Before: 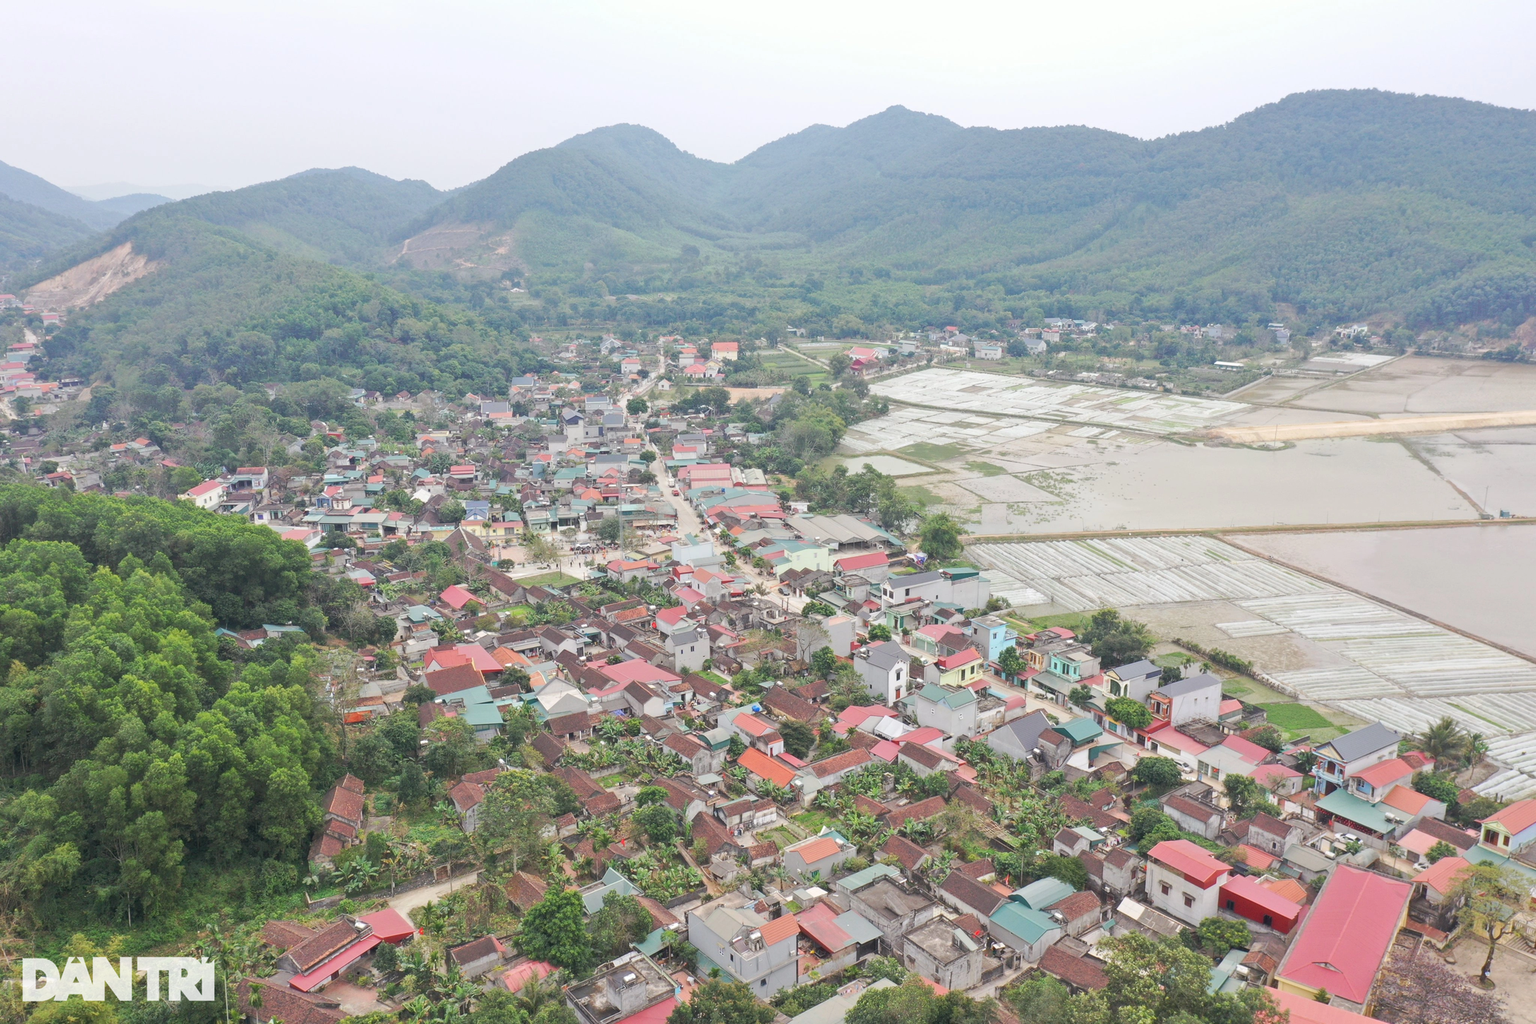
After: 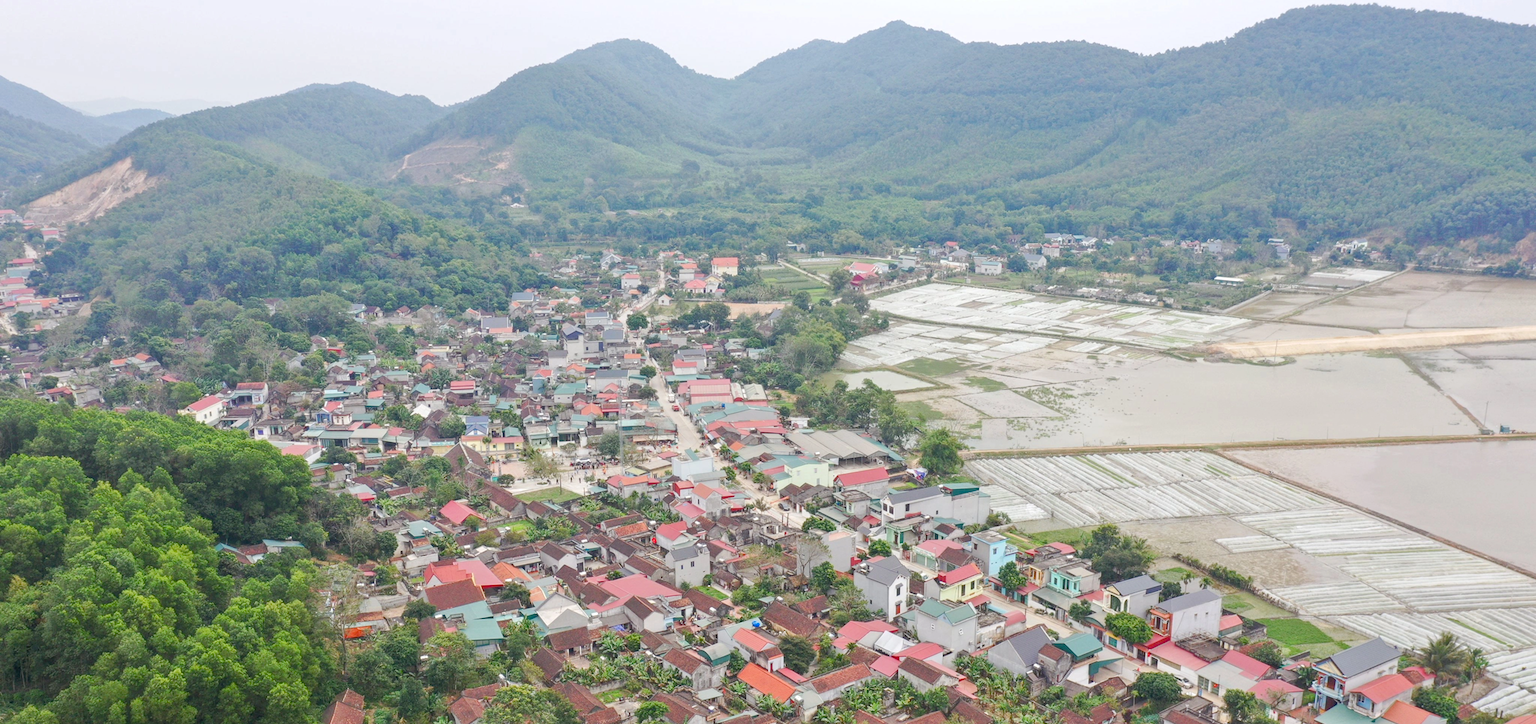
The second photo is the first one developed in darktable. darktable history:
crop and rotate: top 8.293%, bottom 20.996%
color balance rgb: perceptual saturation grading › global saturation 20%, perceptual saturation grading › highlights -25%, perceptual saturation grading › shadows 50%
local contrast: detail 115%
